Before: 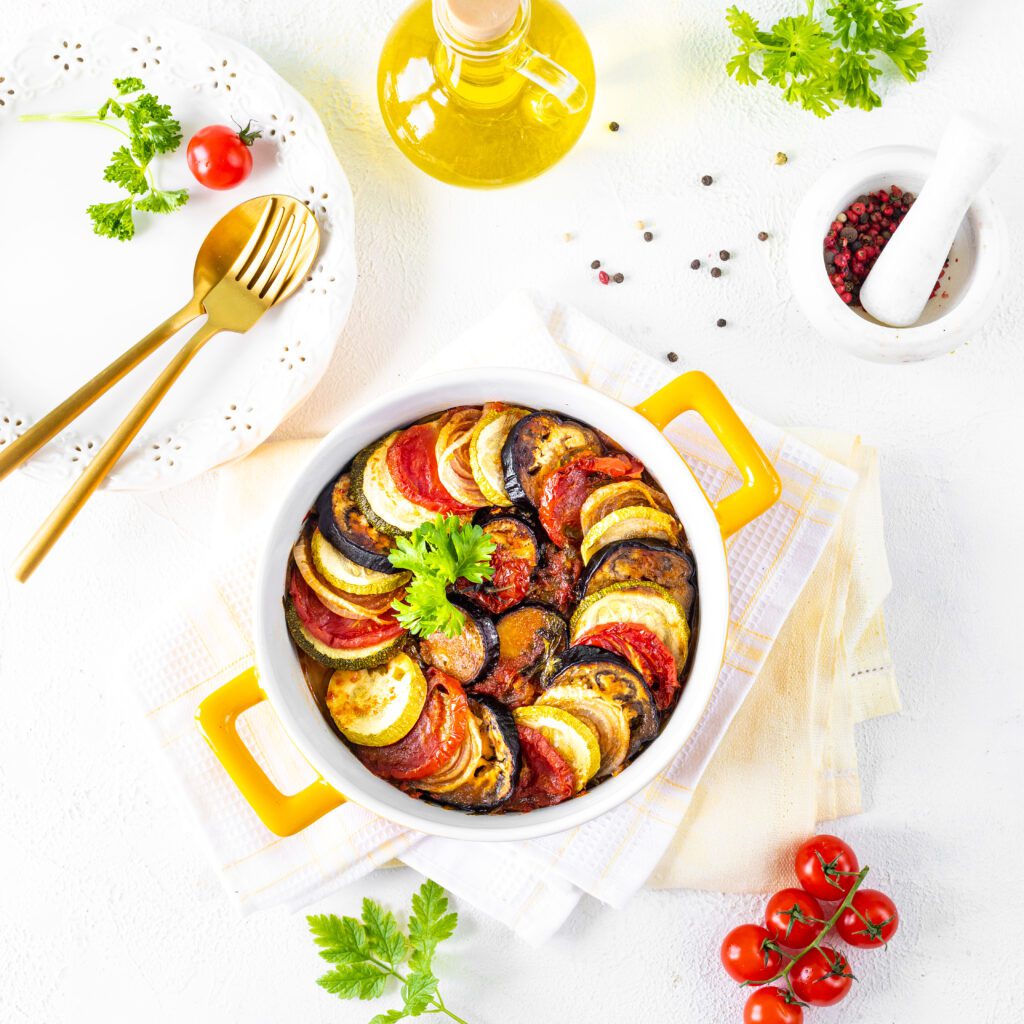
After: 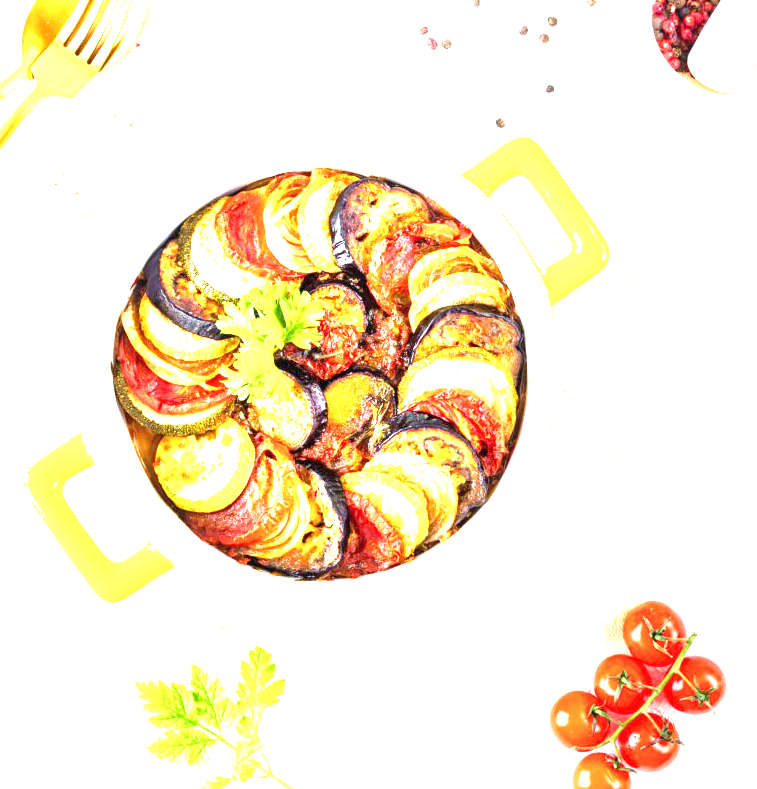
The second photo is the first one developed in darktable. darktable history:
velvia: on, module defaults
crop: left 16.871%, top 22.857%, right 9.116%
exposure: black level correction 0, exposure 2 EV, compensate highlight preservation false
